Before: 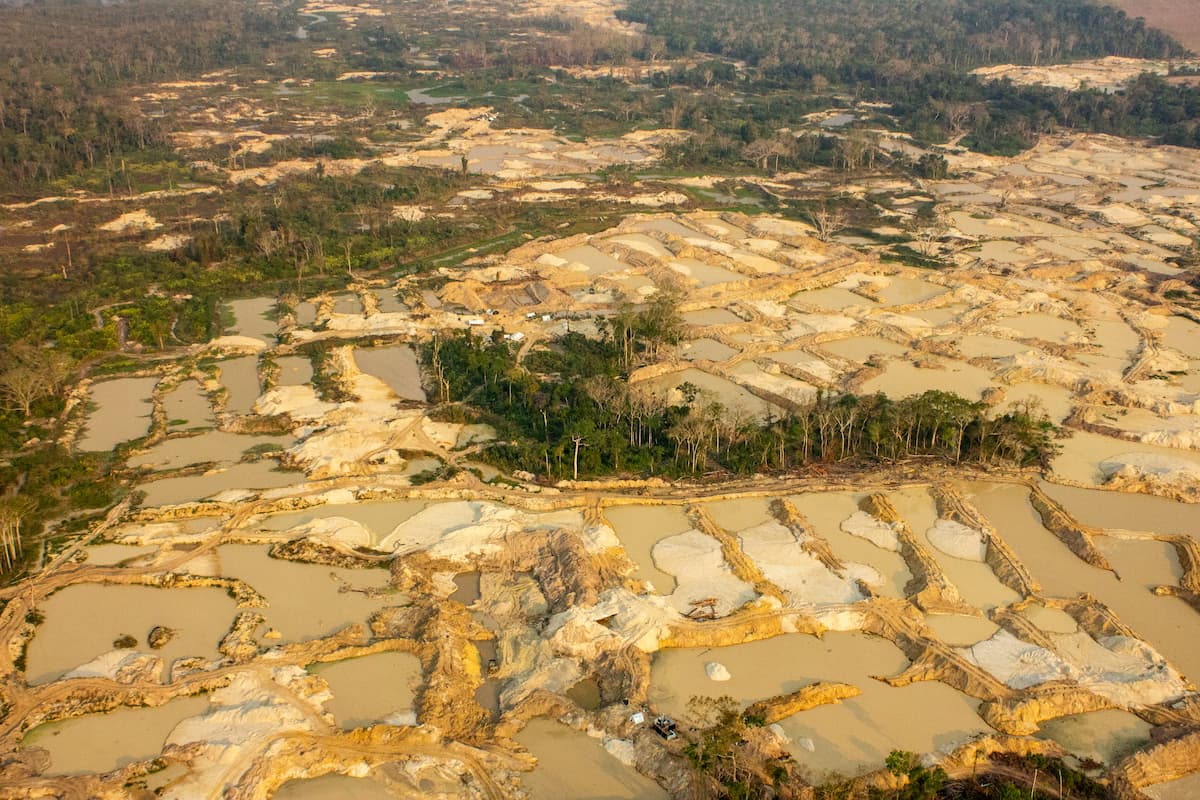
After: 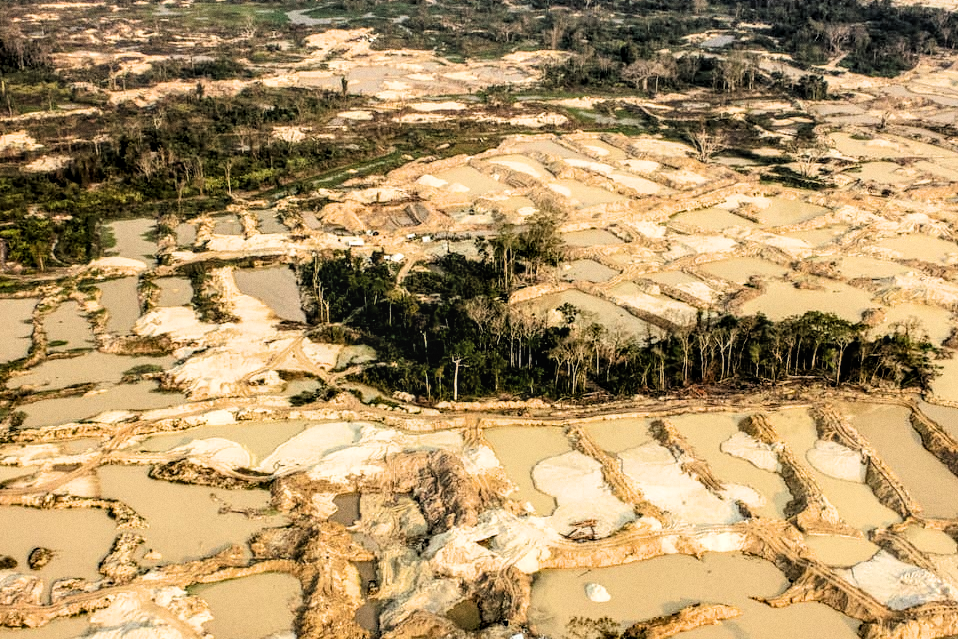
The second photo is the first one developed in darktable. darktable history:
local contrast: on, module defaults
filmic rgb: black relative exposure -3.75 EV, white relative exposure 2.4 EV, dynamic range scaling -50%, hardness 3.42, latitude 30%, contrast 1.8
grain: coarseness 0.47 ISO
crop and rotate: left 10.071%, top 10.071%, right 10.02%, bottom 10.02%
